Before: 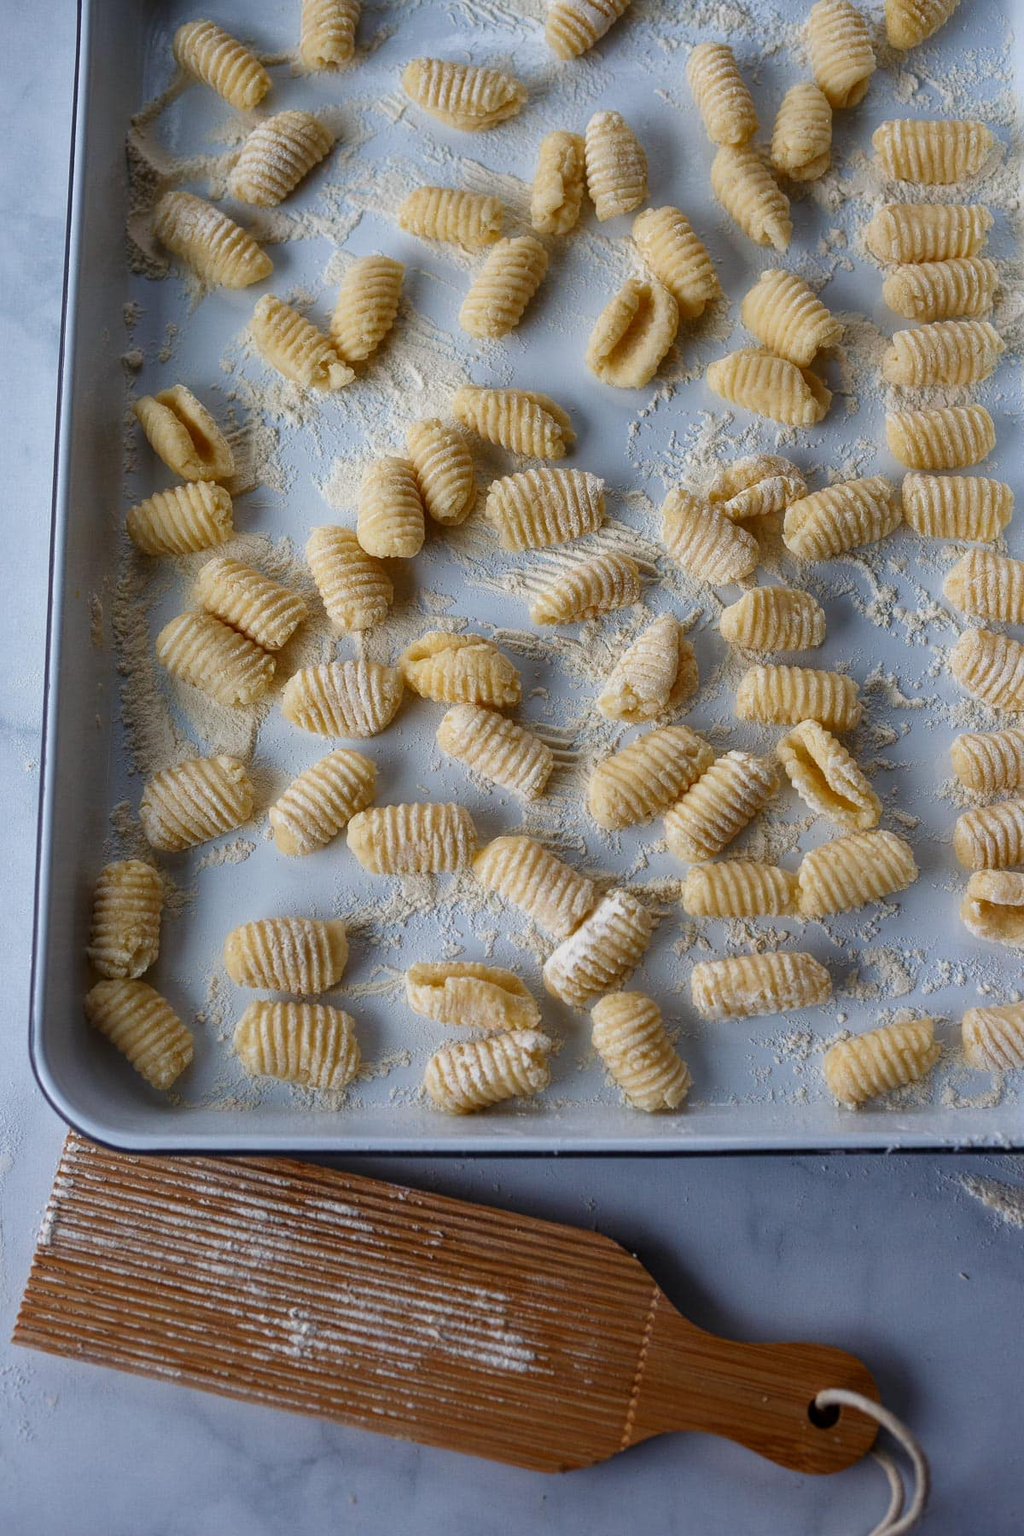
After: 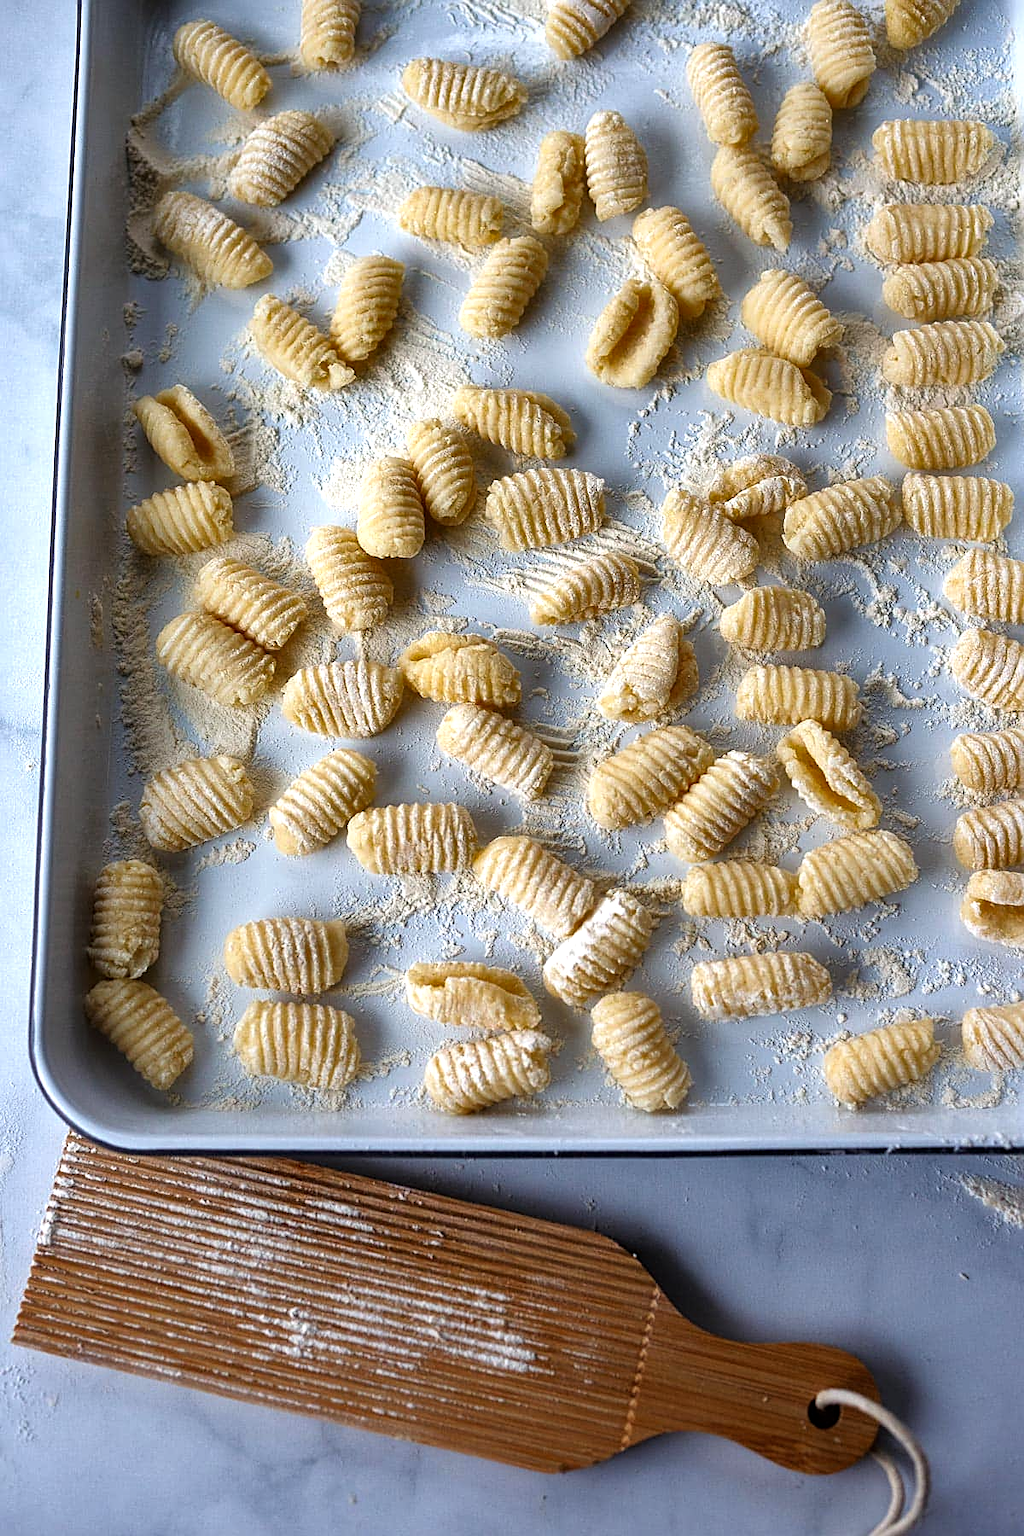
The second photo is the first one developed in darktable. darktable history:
tone equalizer: -8 EV -0.731 EV, -7 EV -0.71 EV, -6 EV -0.578 EV, -5 EV -0.382 EV, -3 EV 0.372 EV, -2 EV 0.6 EV, -1 EV 0.687 EV, +0 EV 0.766 EV
shadows and highlights: low approximation 0.01, soften with gaussian
sharpen: on, module defaults
